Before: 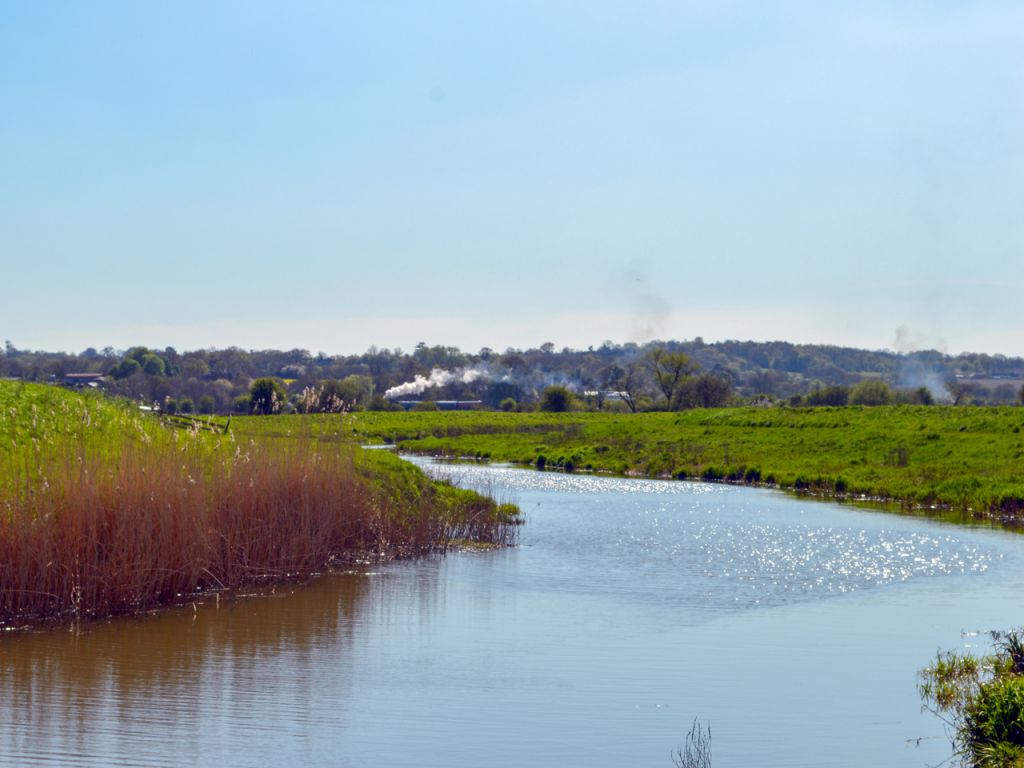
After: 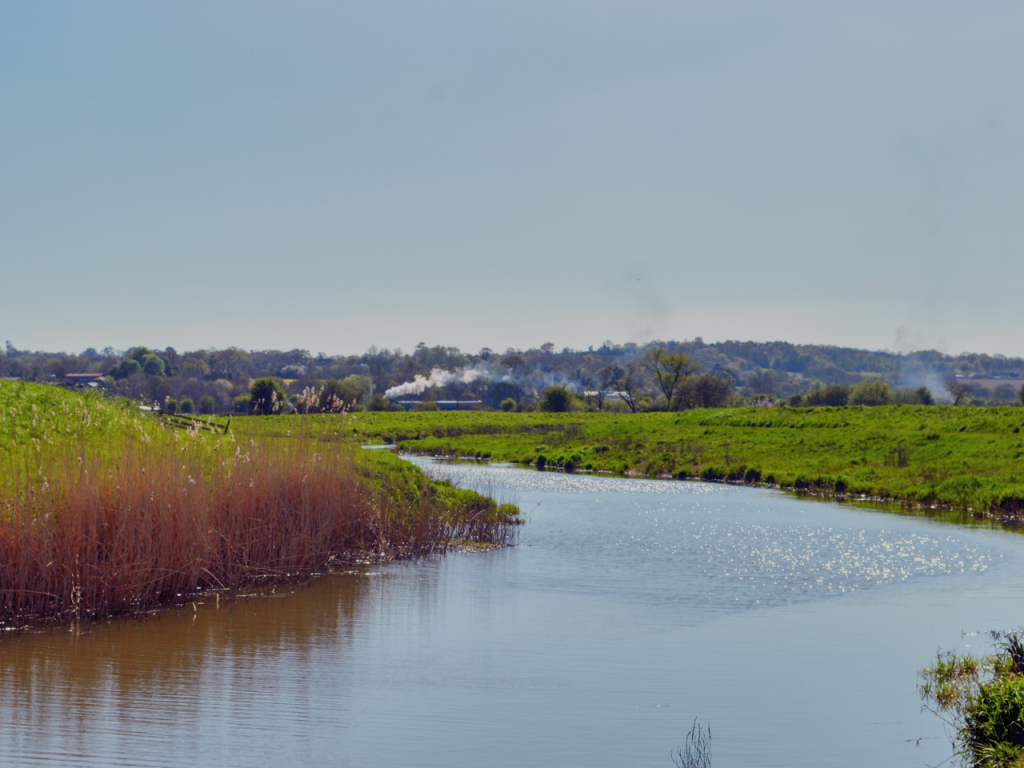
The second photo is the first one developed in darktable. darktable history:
shadows and highlights: soften with gaussian
filmic rgb: black relative exposure -7.97 EV, white relative exposure 4.06 EV, hardness 4.16, contrast 0.935, color science v5 (2021), contrast in shadows safe, contrast in highlights safe
